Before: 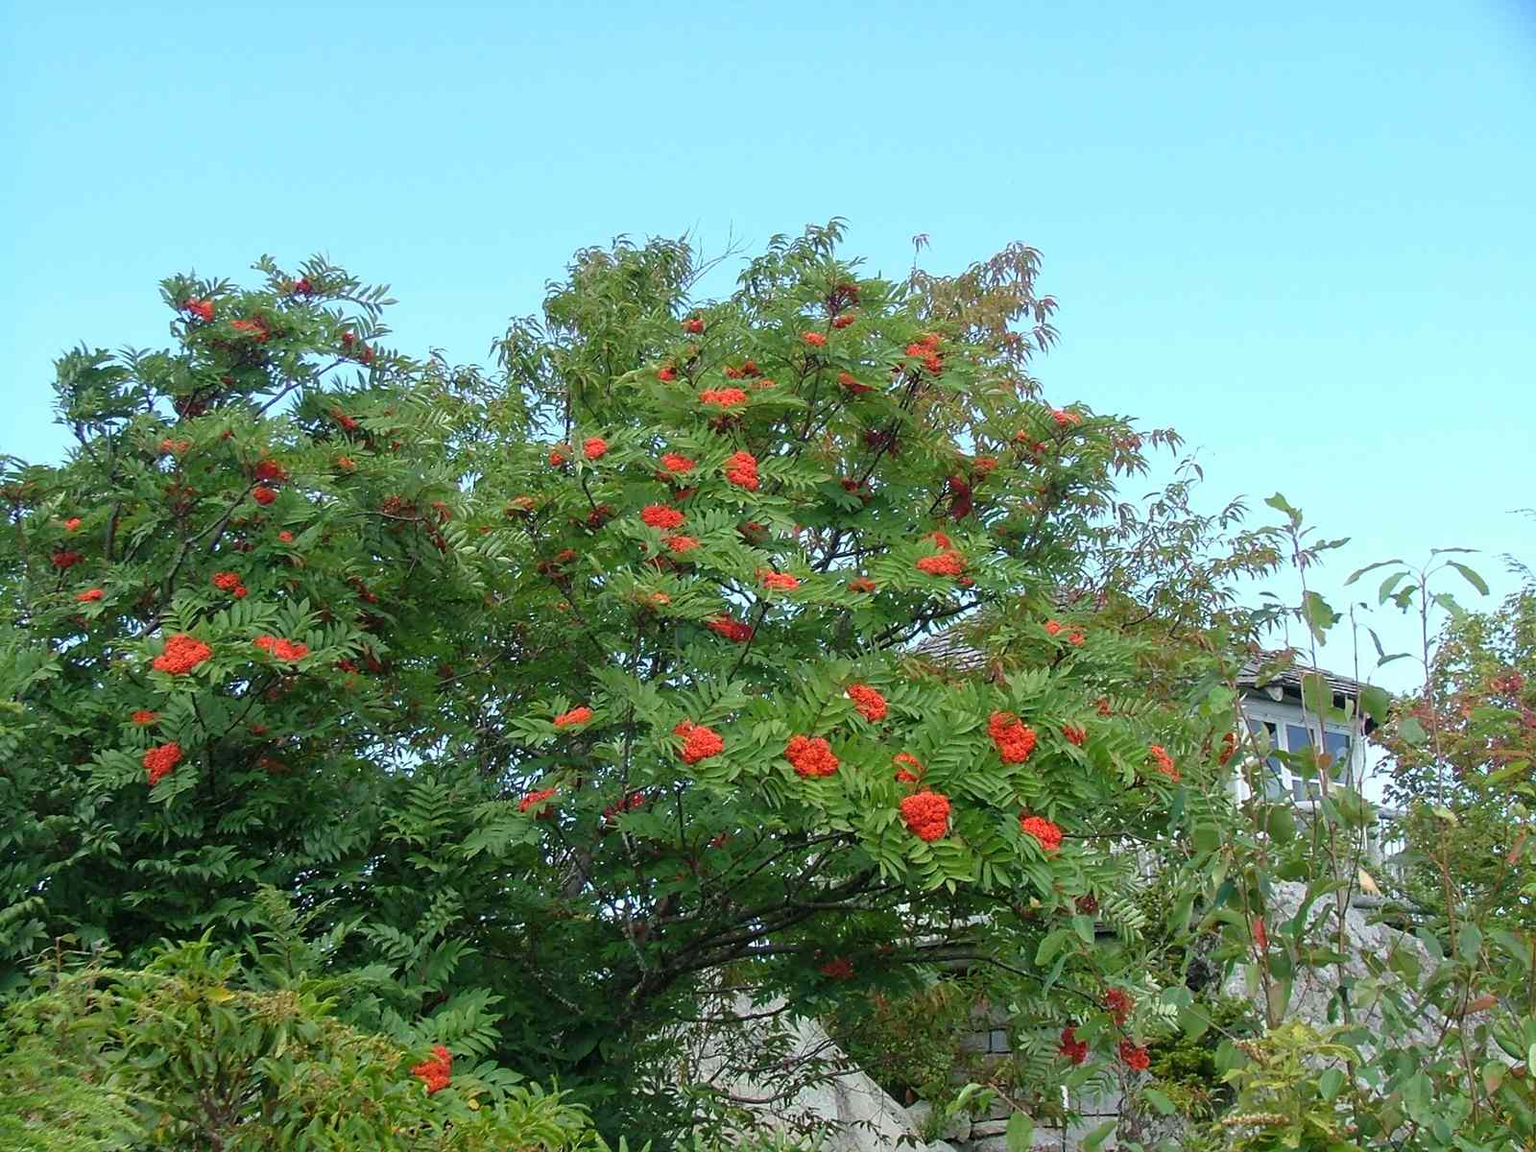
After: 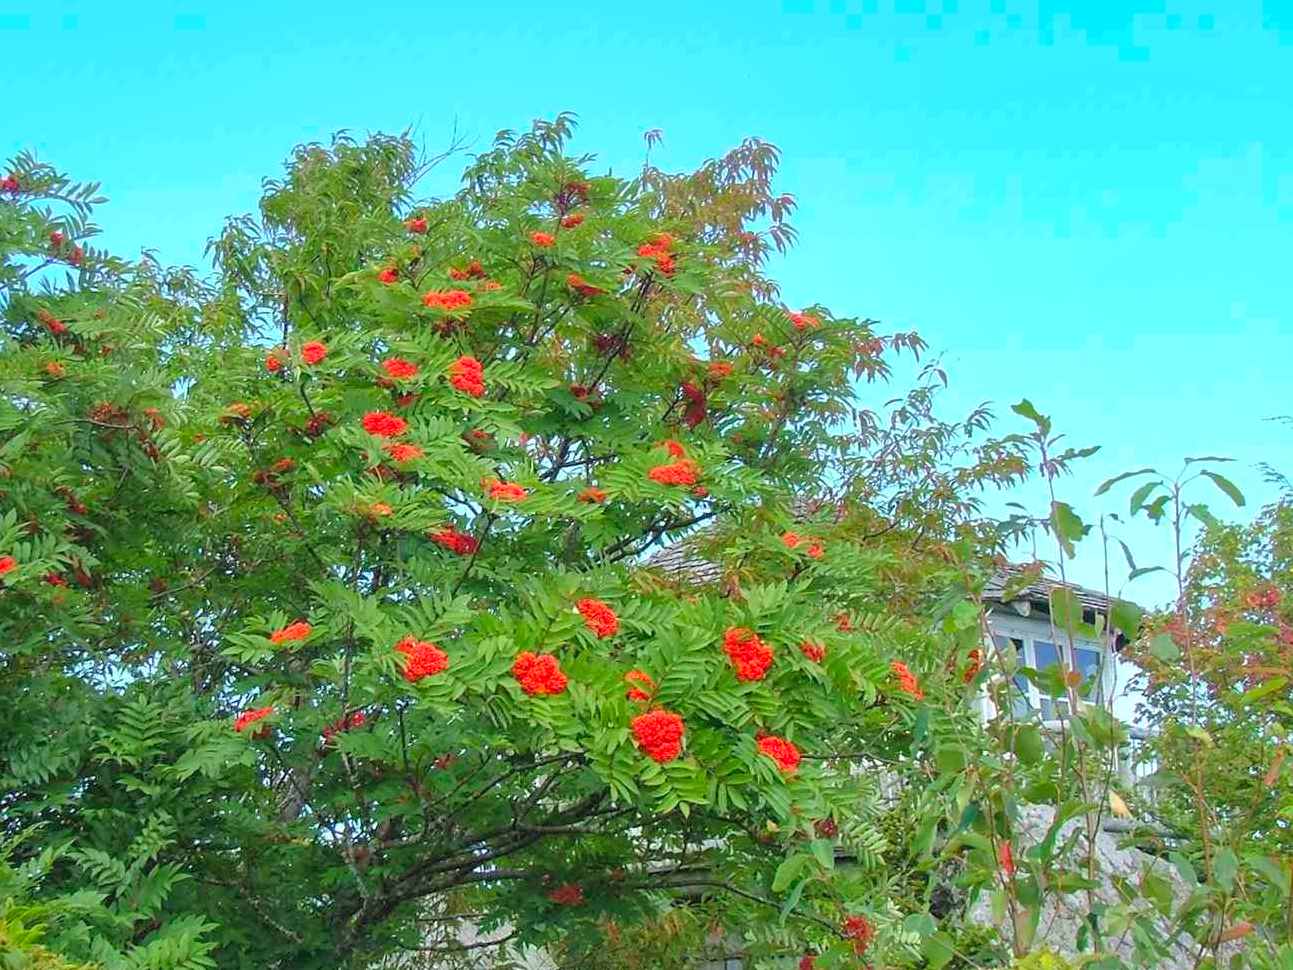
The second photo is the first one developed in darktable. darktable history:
crop: left 19.159%, top 9.58%, bottom 9.58%
contrast brightness saturation: contrast 0.07, brightness 0.18, saturation 0.4
local contrast: highlights 100%, shadows 100%, detail 120%, midtone range 0.2
shadows and highlights: on, module defaults
